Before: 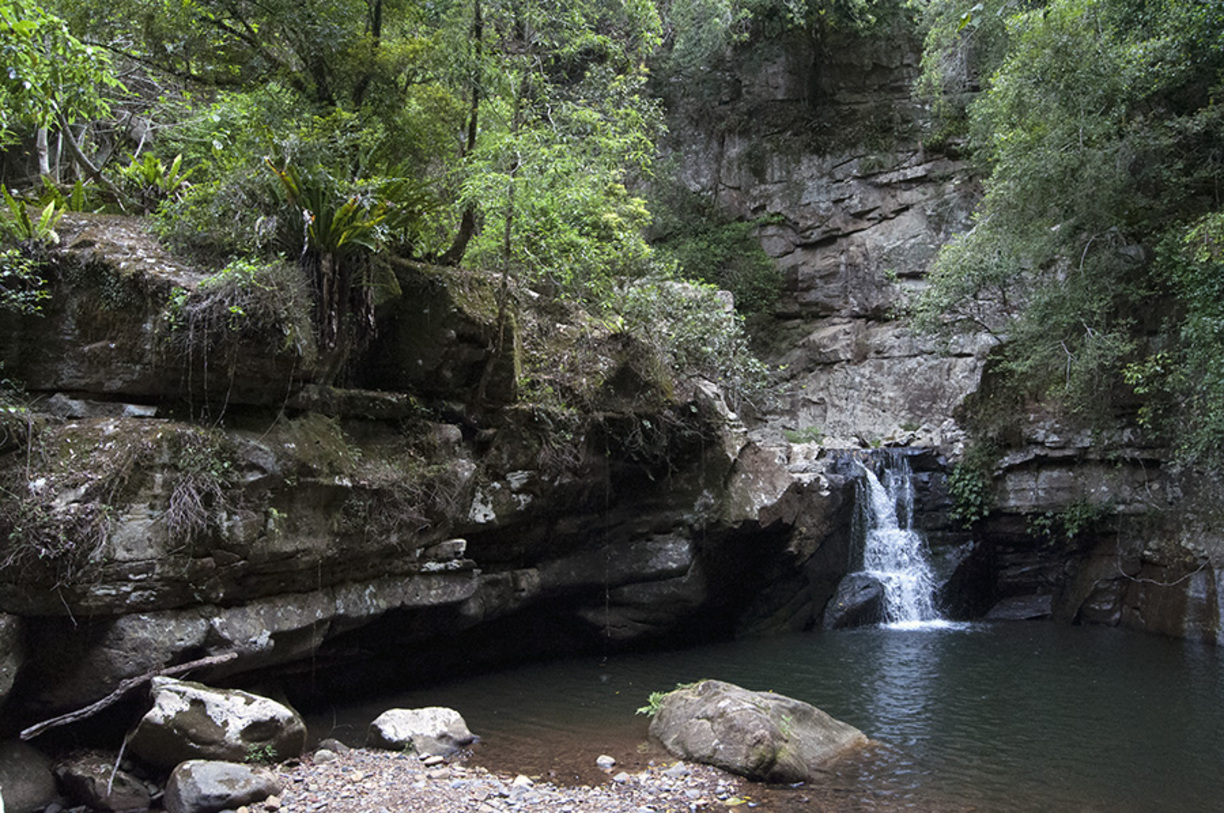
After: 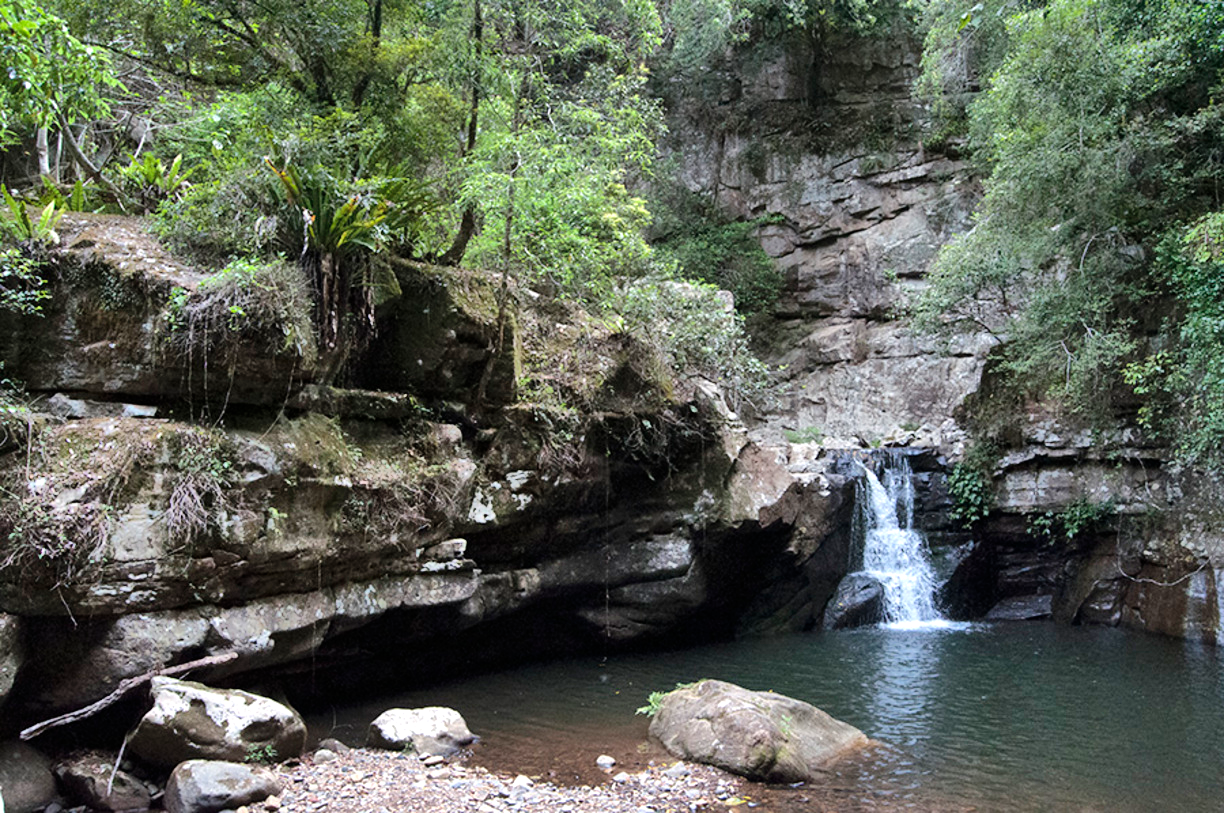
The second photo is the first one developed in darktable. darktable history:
shadows and highlights: radius 112.38, shadows 50.91, white point adjustment 9.06, highlights -5.57, soften with gaussian
